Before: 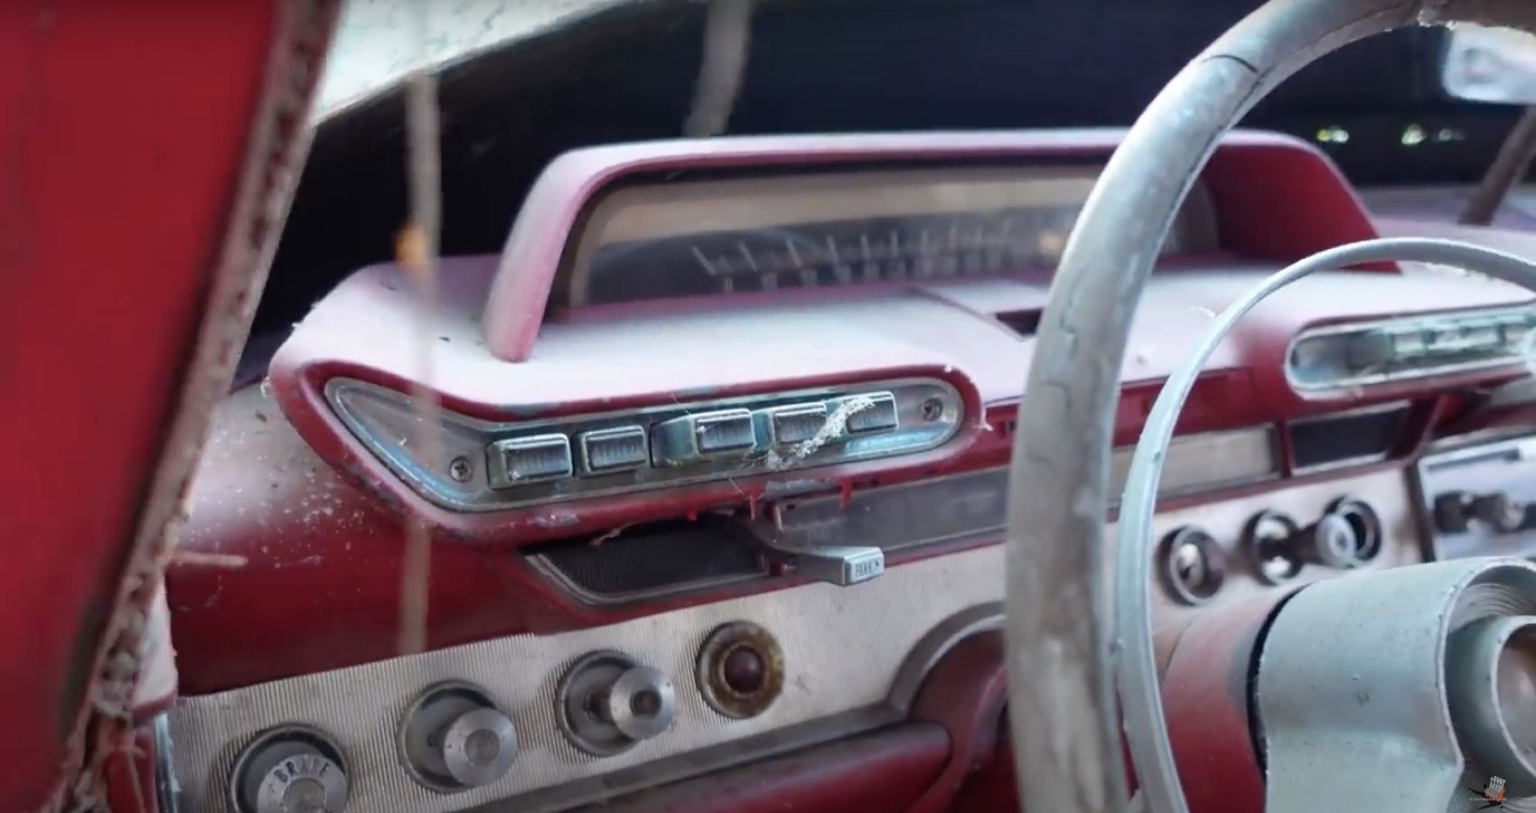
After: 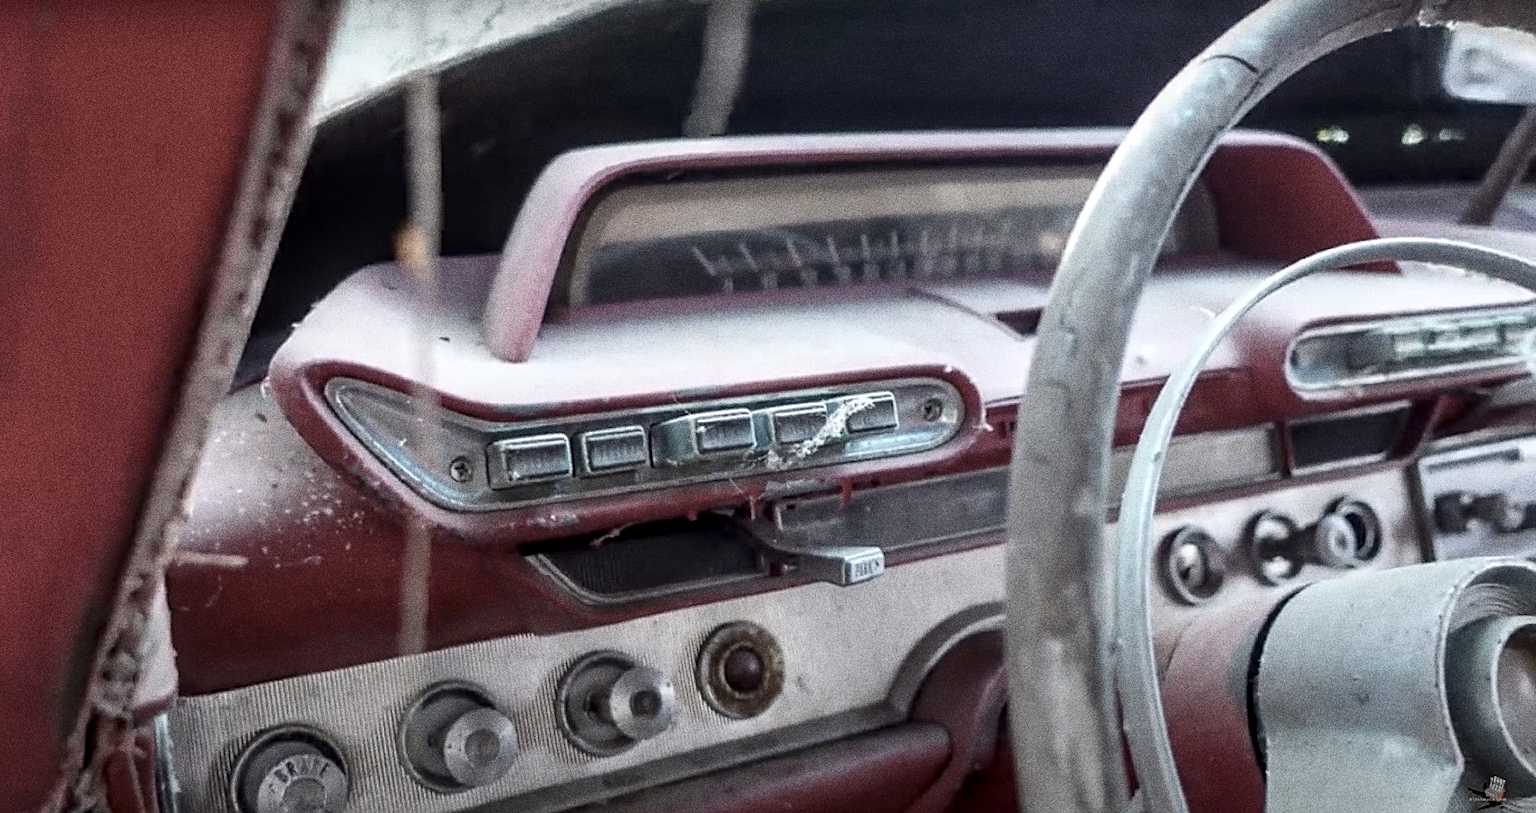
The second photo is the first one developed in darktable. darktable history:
local contrast: highlights 61%, detail 143%, midtone range 0.428
sharpen: on, module defaults
grain: coarseness 10.62 ISO, strength 55.56%
contrast brightness saturation: contrast 0.1, saturation -0.36
